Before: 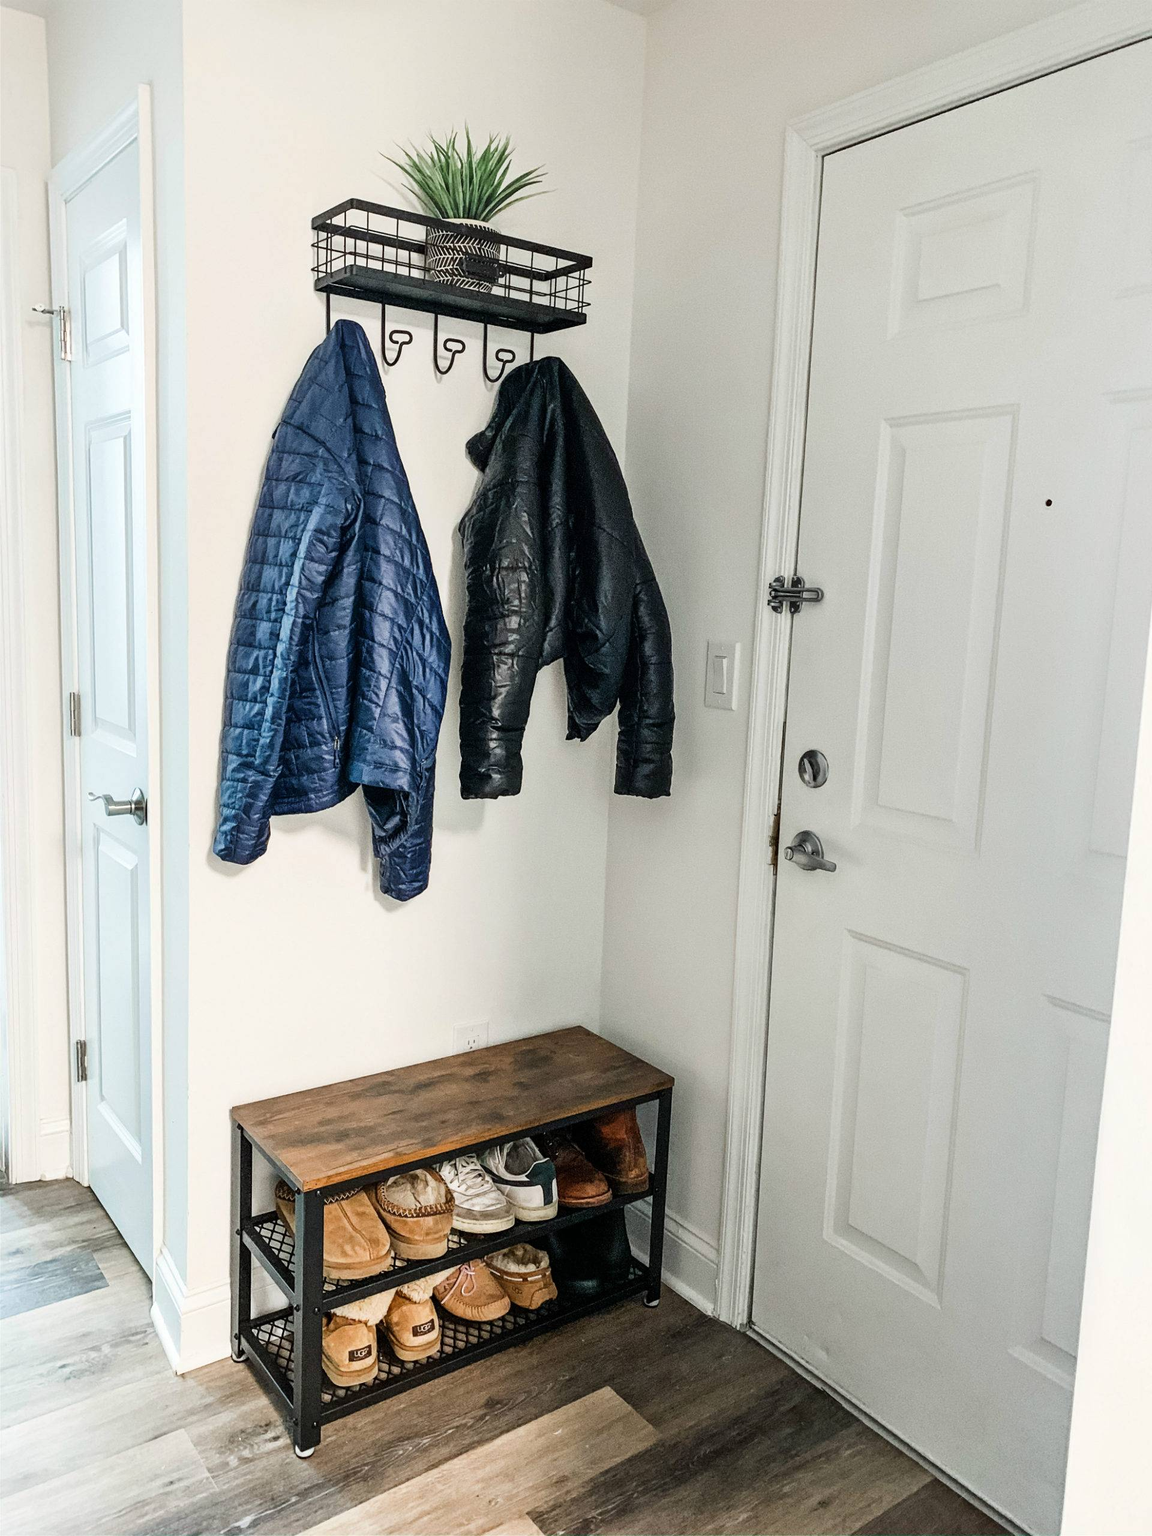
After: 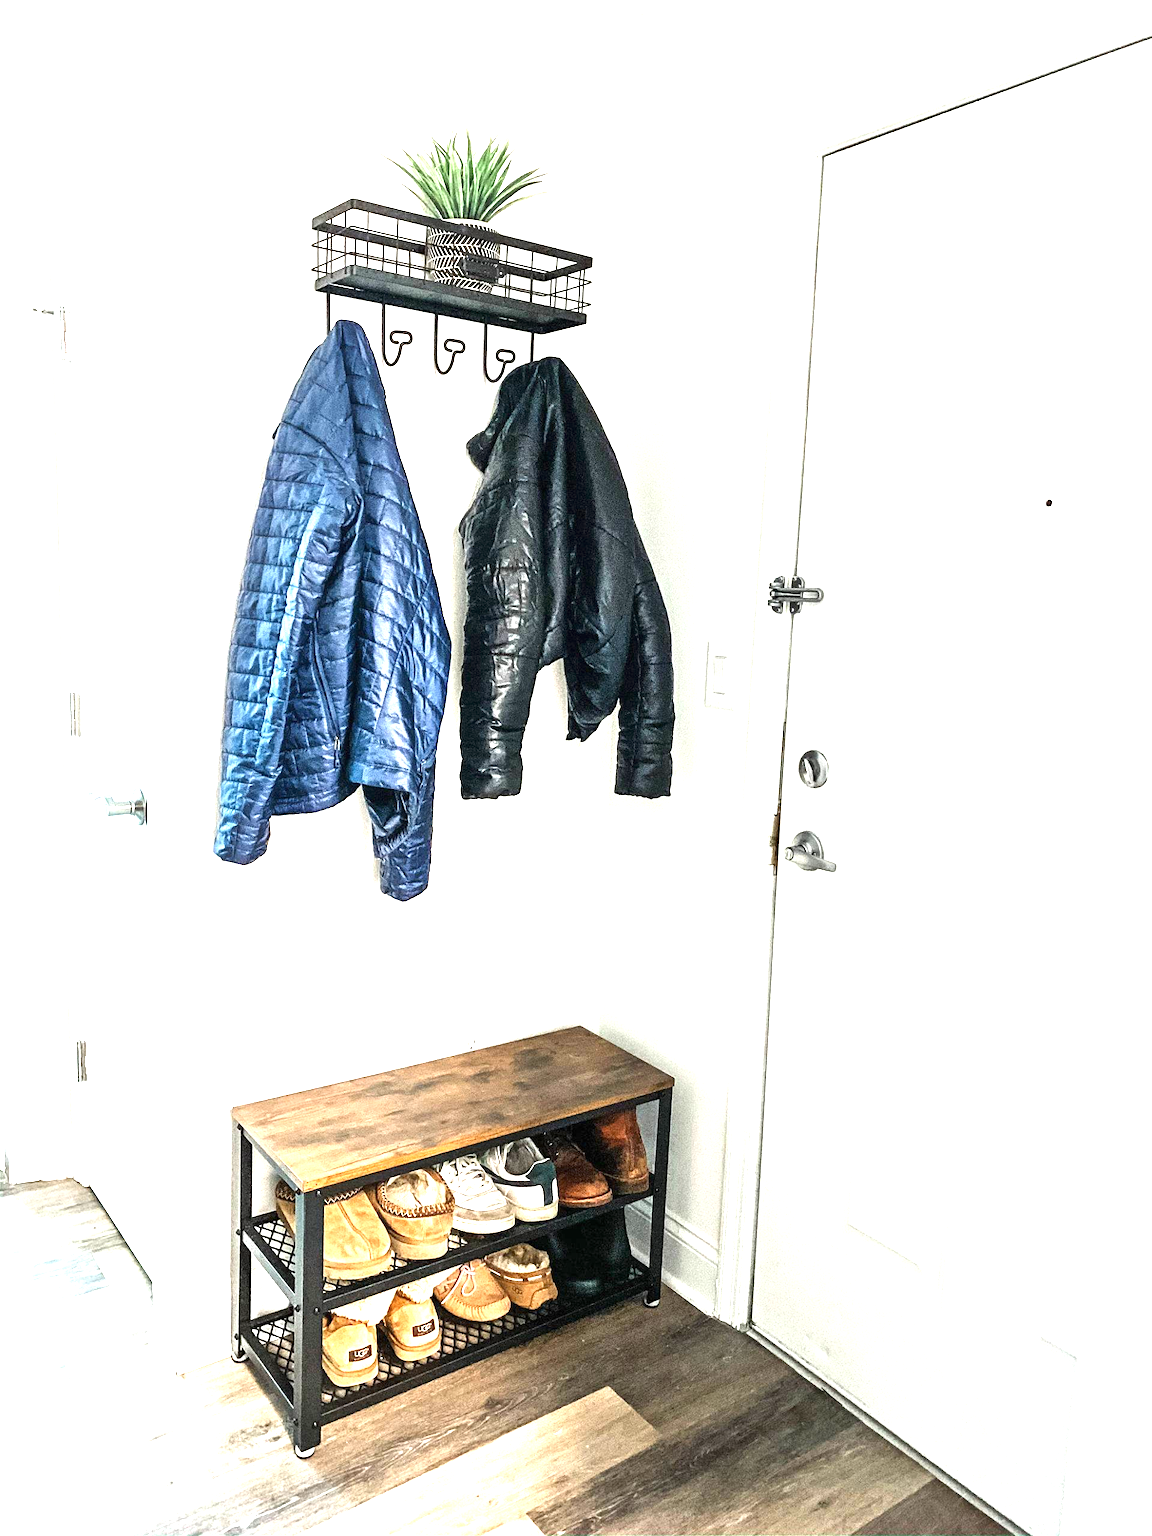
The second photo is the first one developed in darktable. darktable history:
exposure: black level correction 0, exposure 1.675 EV, compensate exposure bias true, compensate highlight preservation false
tone equalizer: on, module defaults
